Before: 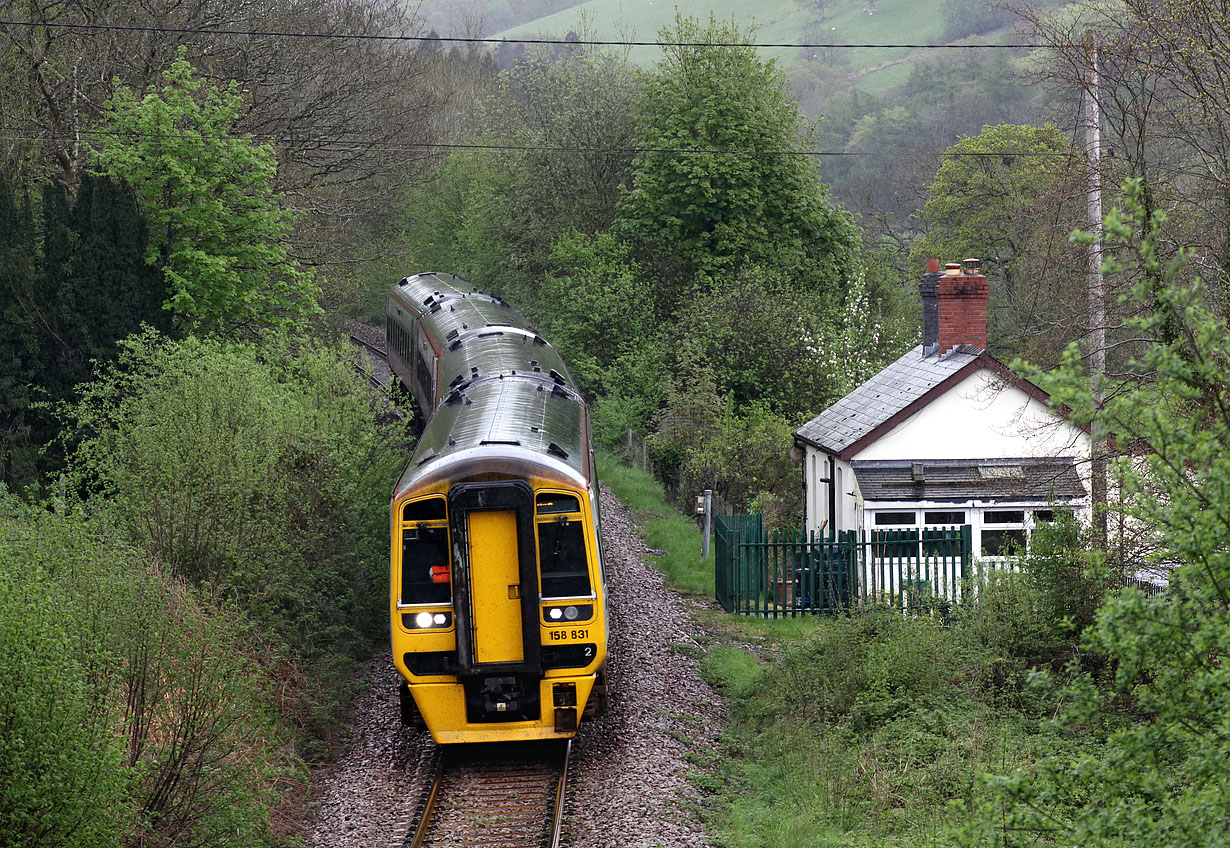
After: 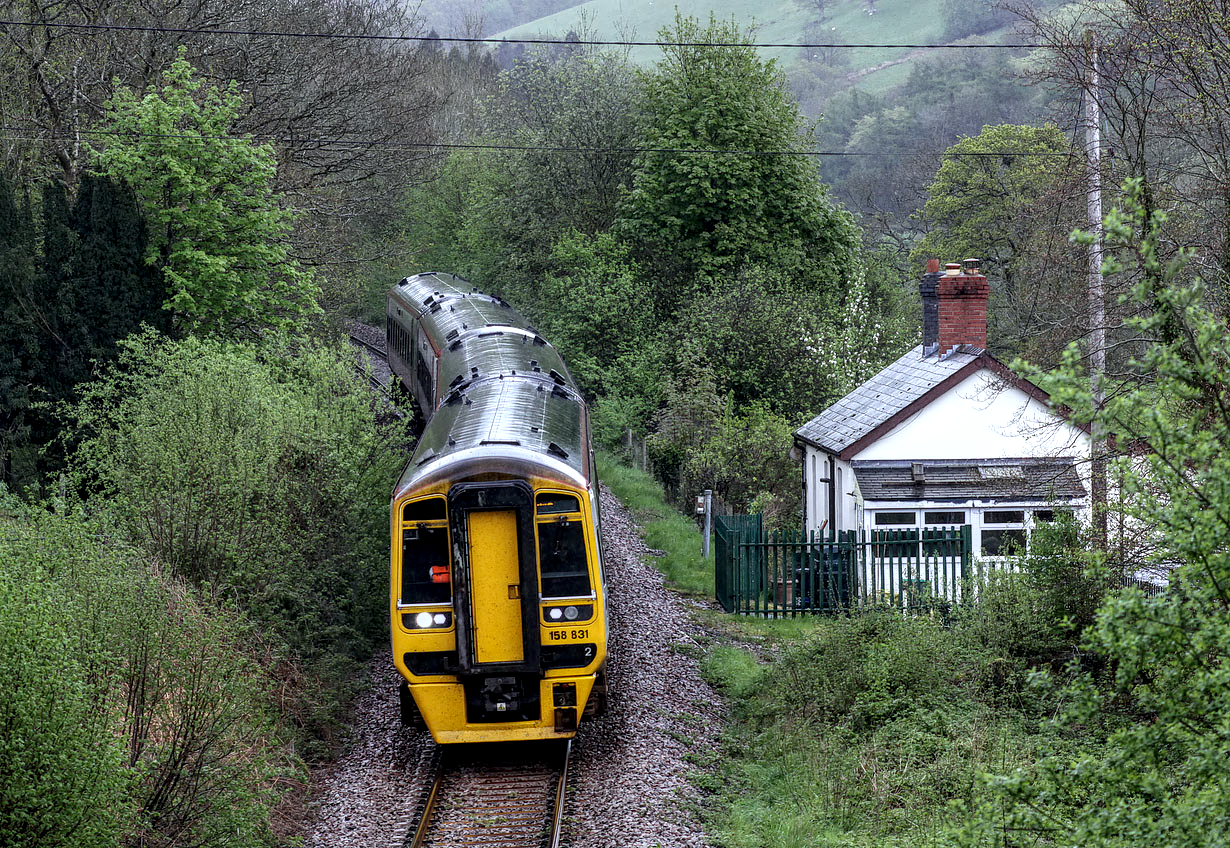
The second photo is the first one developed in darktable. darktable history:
white balance: red 0.954, blue 1.079
local contrast: highlights 25%, detail 150%
